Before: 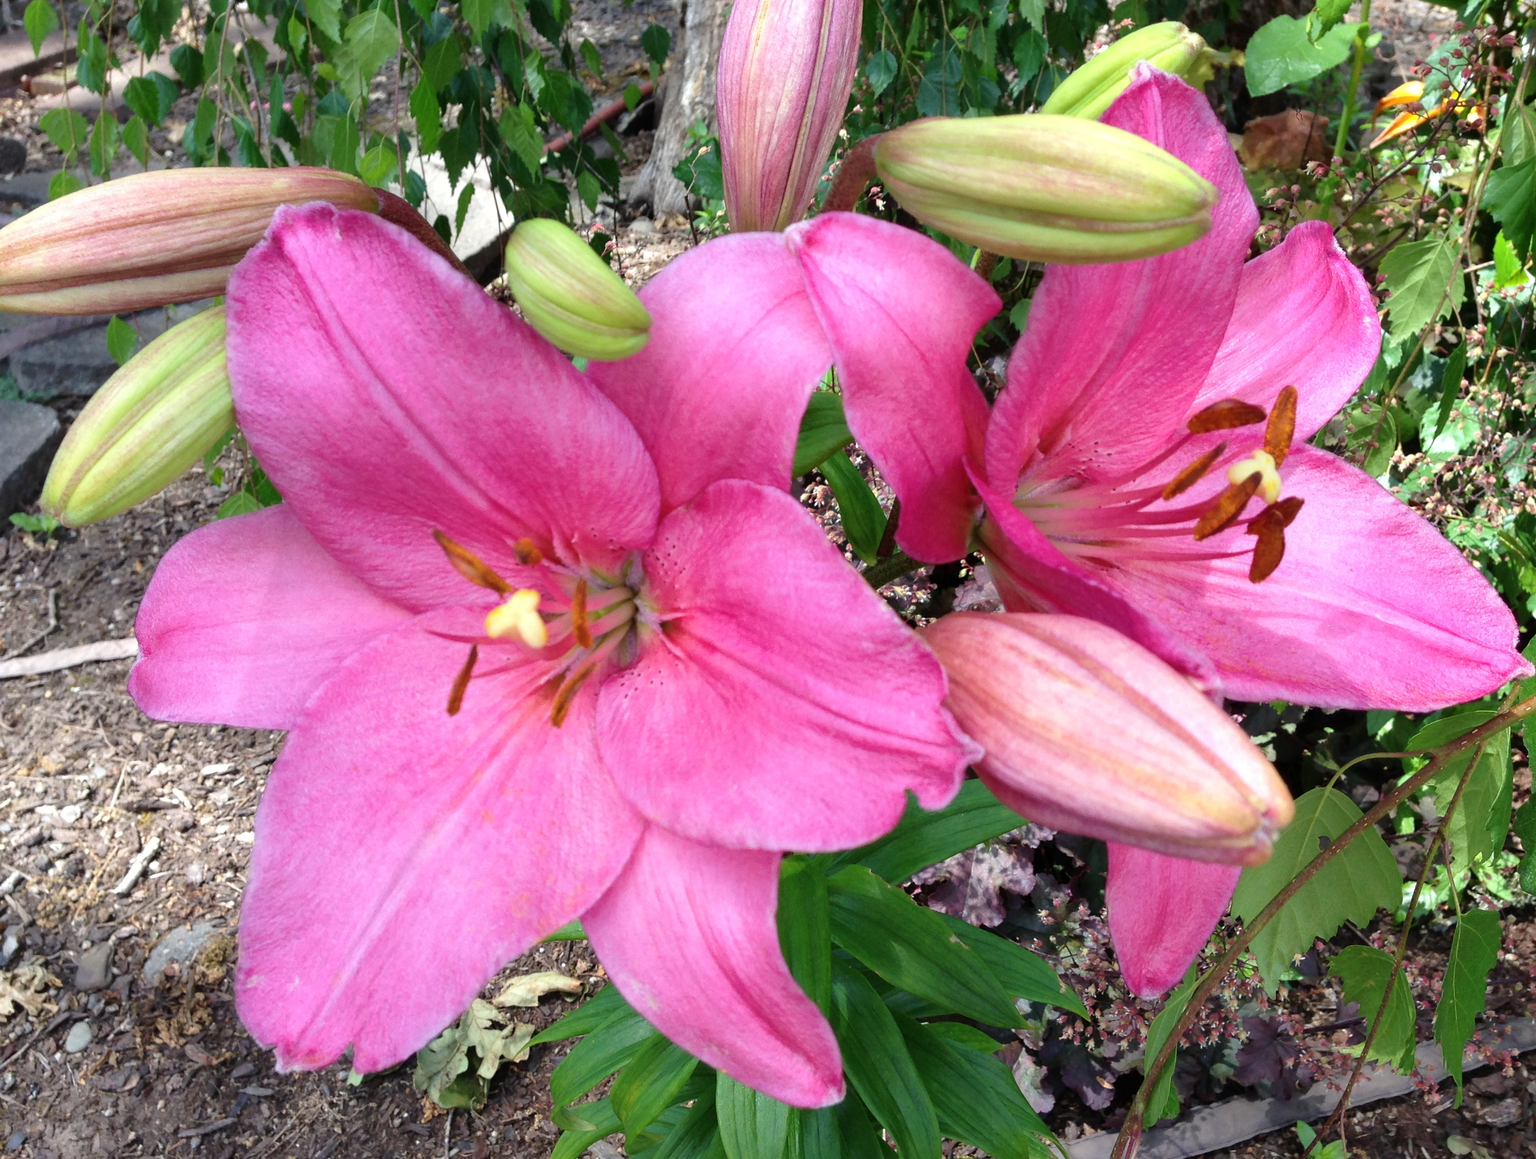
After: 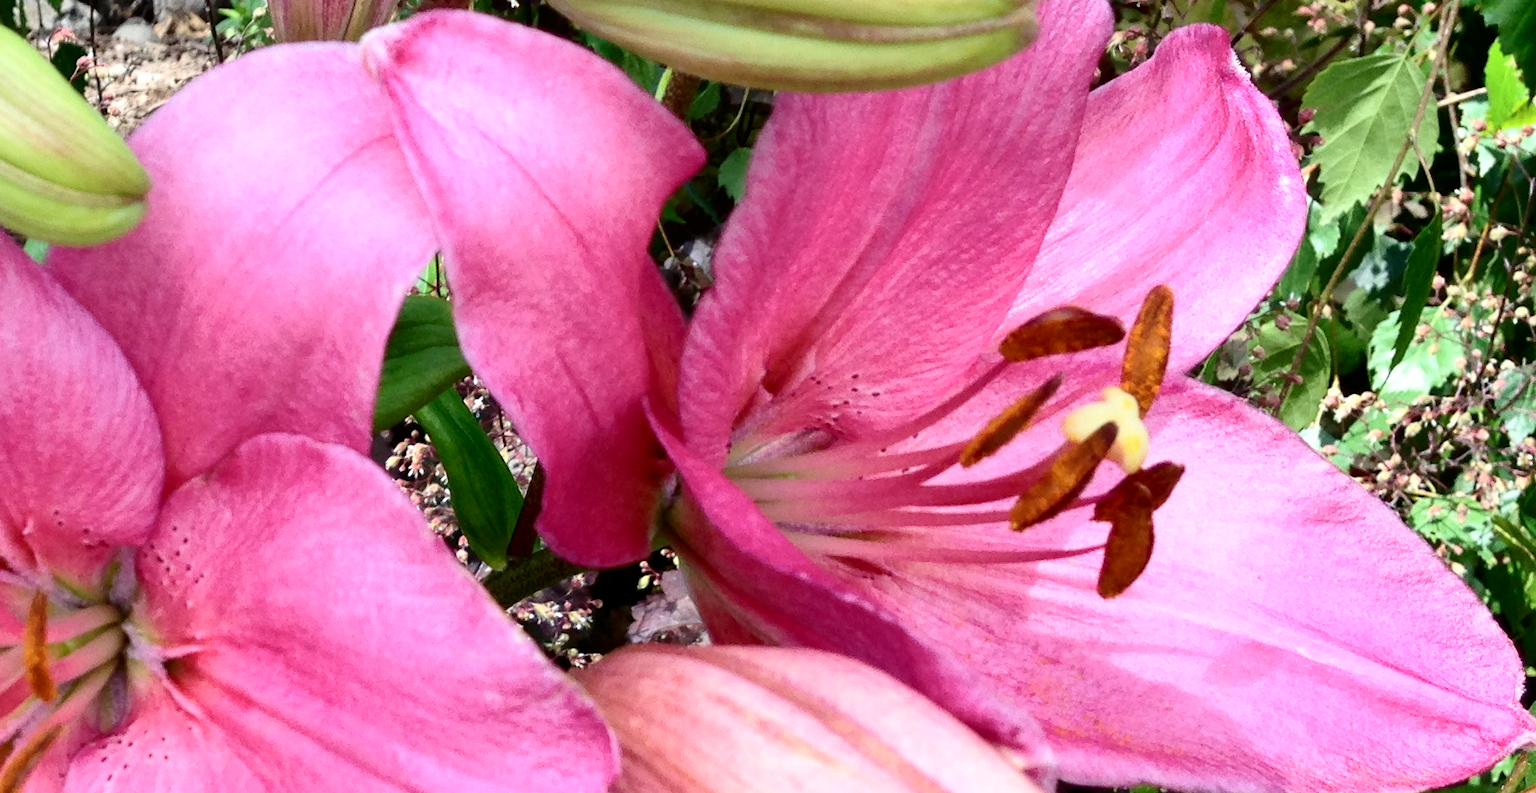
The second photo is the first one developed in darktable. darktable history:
crop: left 36.27%, top 17.782%, right 0.638%, bottom 38.993%
contrast brightness saturation: contrast 0.219
